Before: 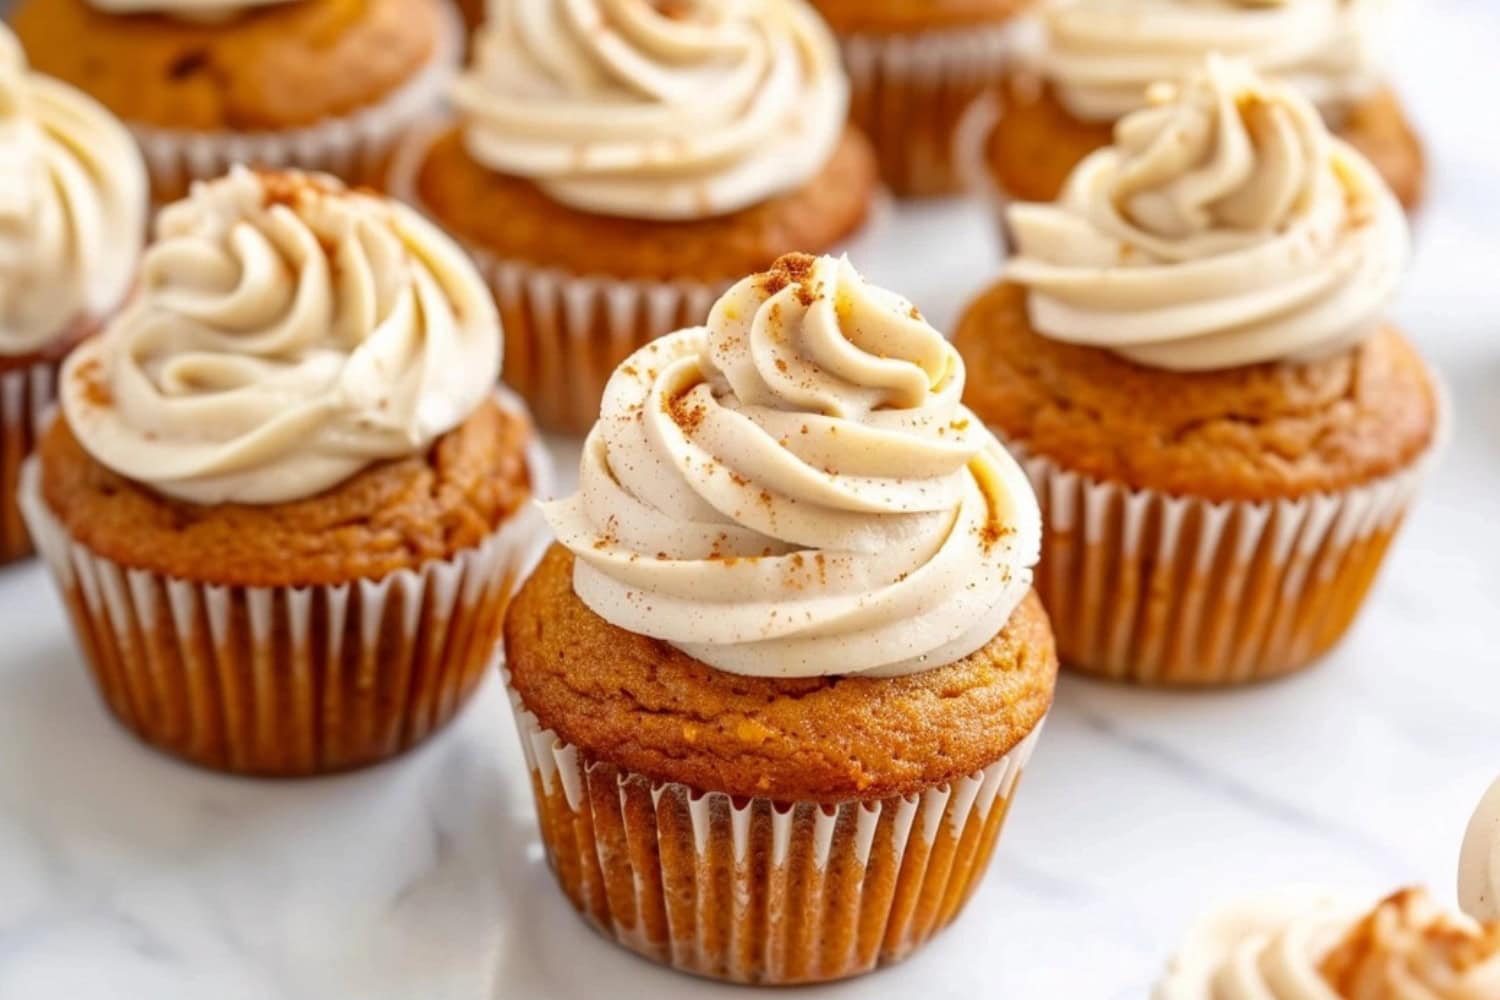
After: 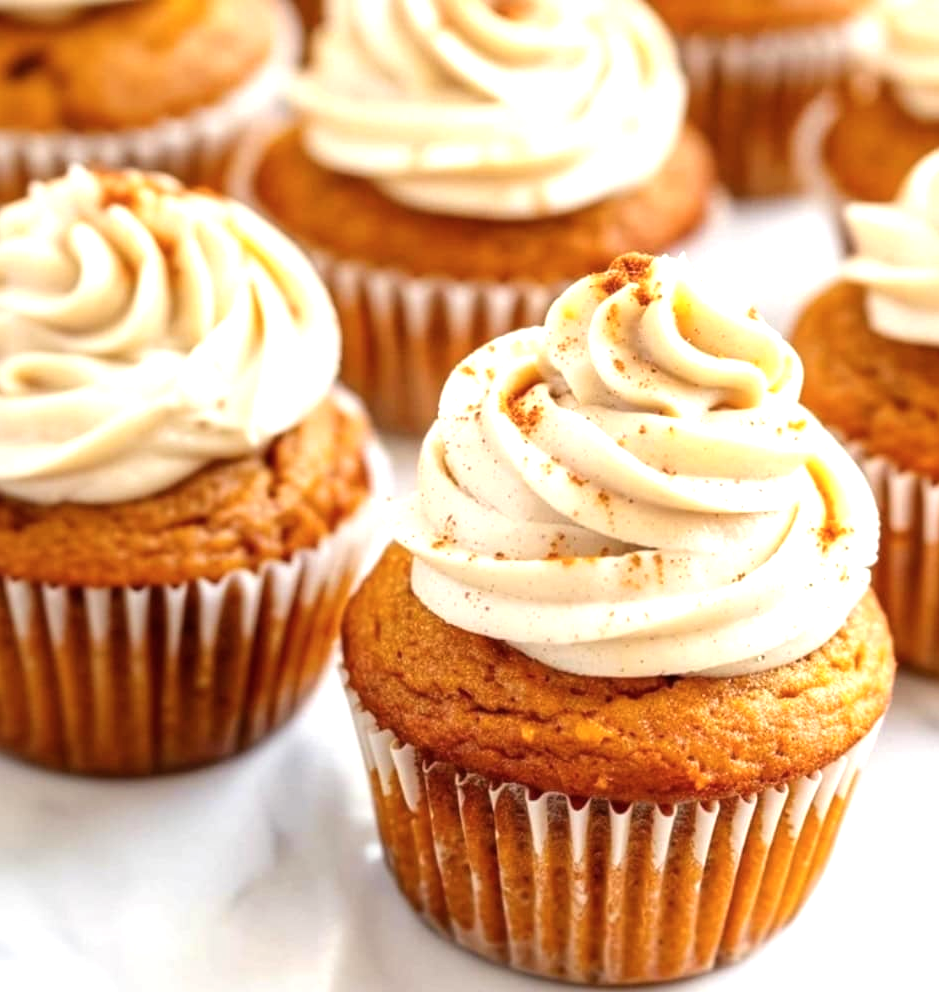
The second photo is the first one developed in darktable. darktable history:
tone equalizer: -8 EV -0.74 EV, -7 EV -0.677 EV, -6 EV -0.582 EV, -5 EV -0.383 EV, -3 EV 0.384 EV, -2 EV 0.6 EV, -1 EV 0.677 EV, +0 EV 0.756 EV
color balance rgb: shadows lift › luminance -9.965%, perceptual saturation grading › global saturation 0.232%
crop: left 10.844%, right 26.539%
